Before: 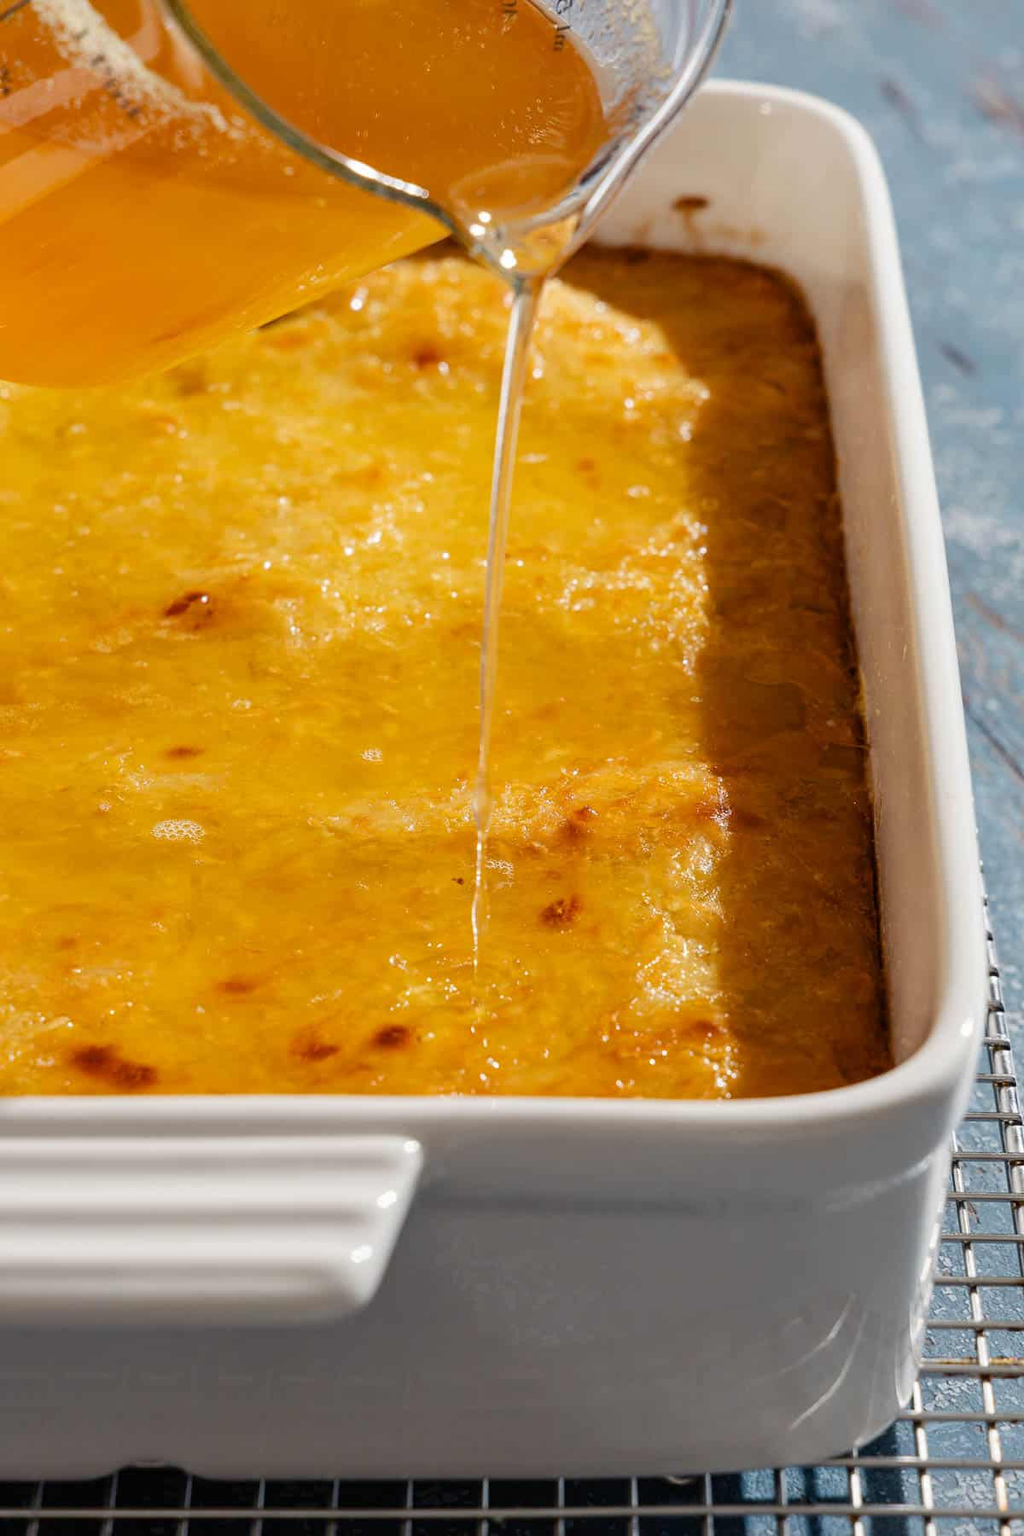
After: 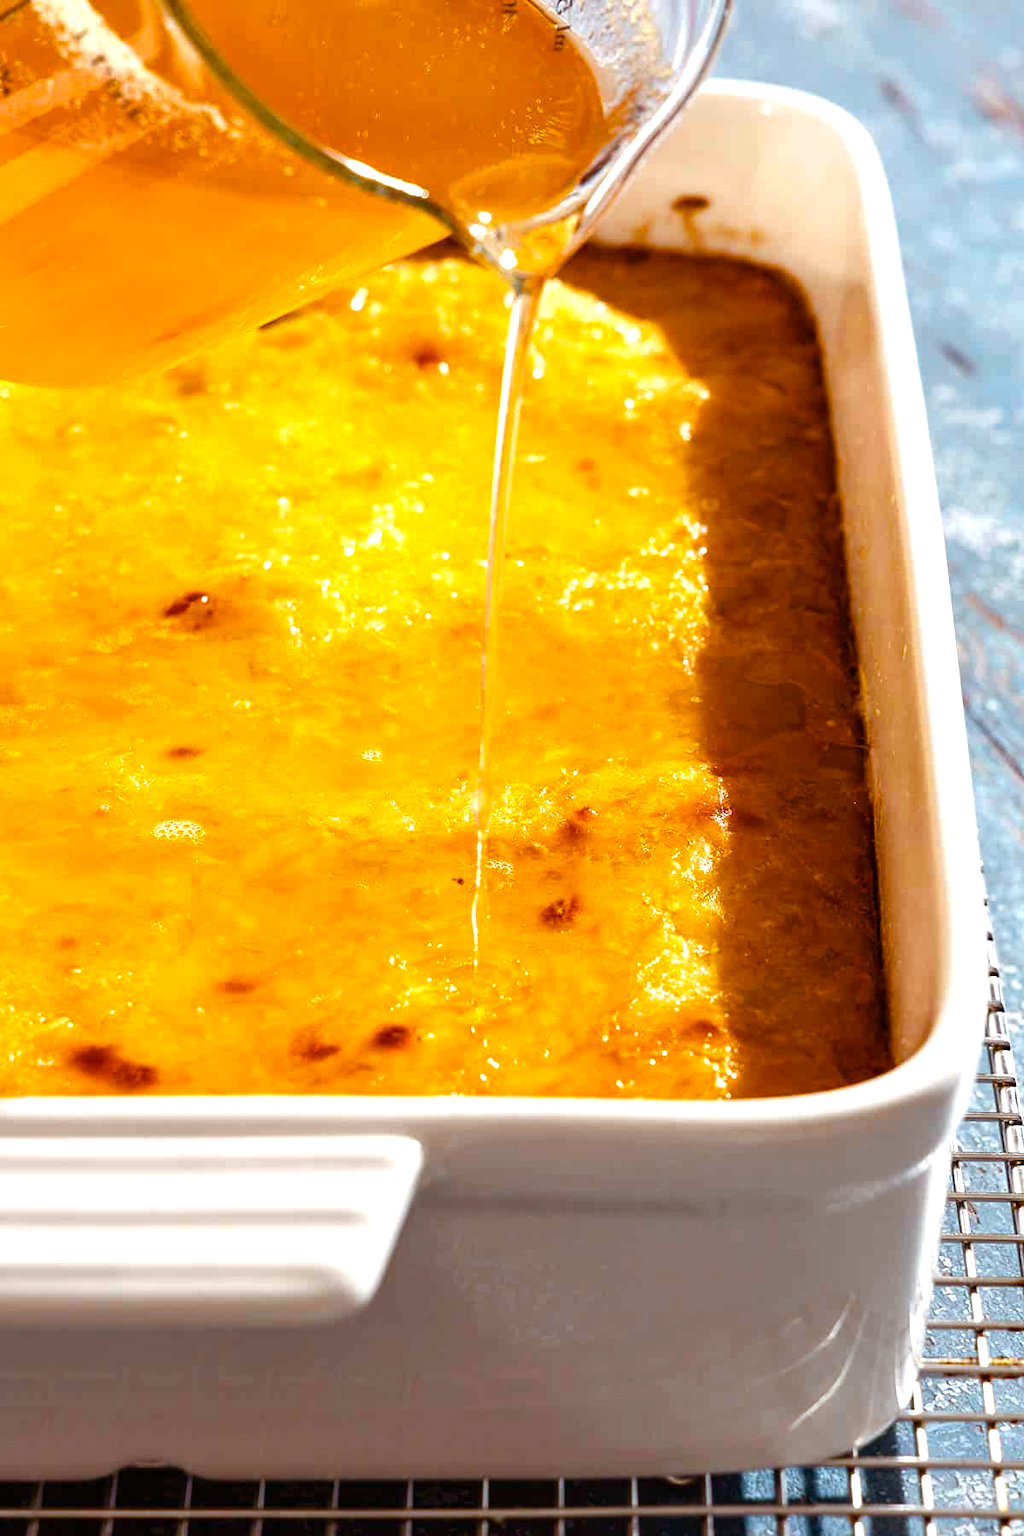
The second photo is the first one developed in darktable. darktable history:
color balance rgb: shadows lift › chroma 9.66%, shadows lift › hue 47.52°, power › hue 169.64°, linear chroma grading › global chroma 9.852%, perceptual saturation grading › global saturation 20%, perceptual saturation grading › highlights -25.214%, perceptual saturation grading › shadows 49.336%, perceptual brilliance grading › global brilliance 12.645%, perceptual brilliance grading › highlights 14.927%
